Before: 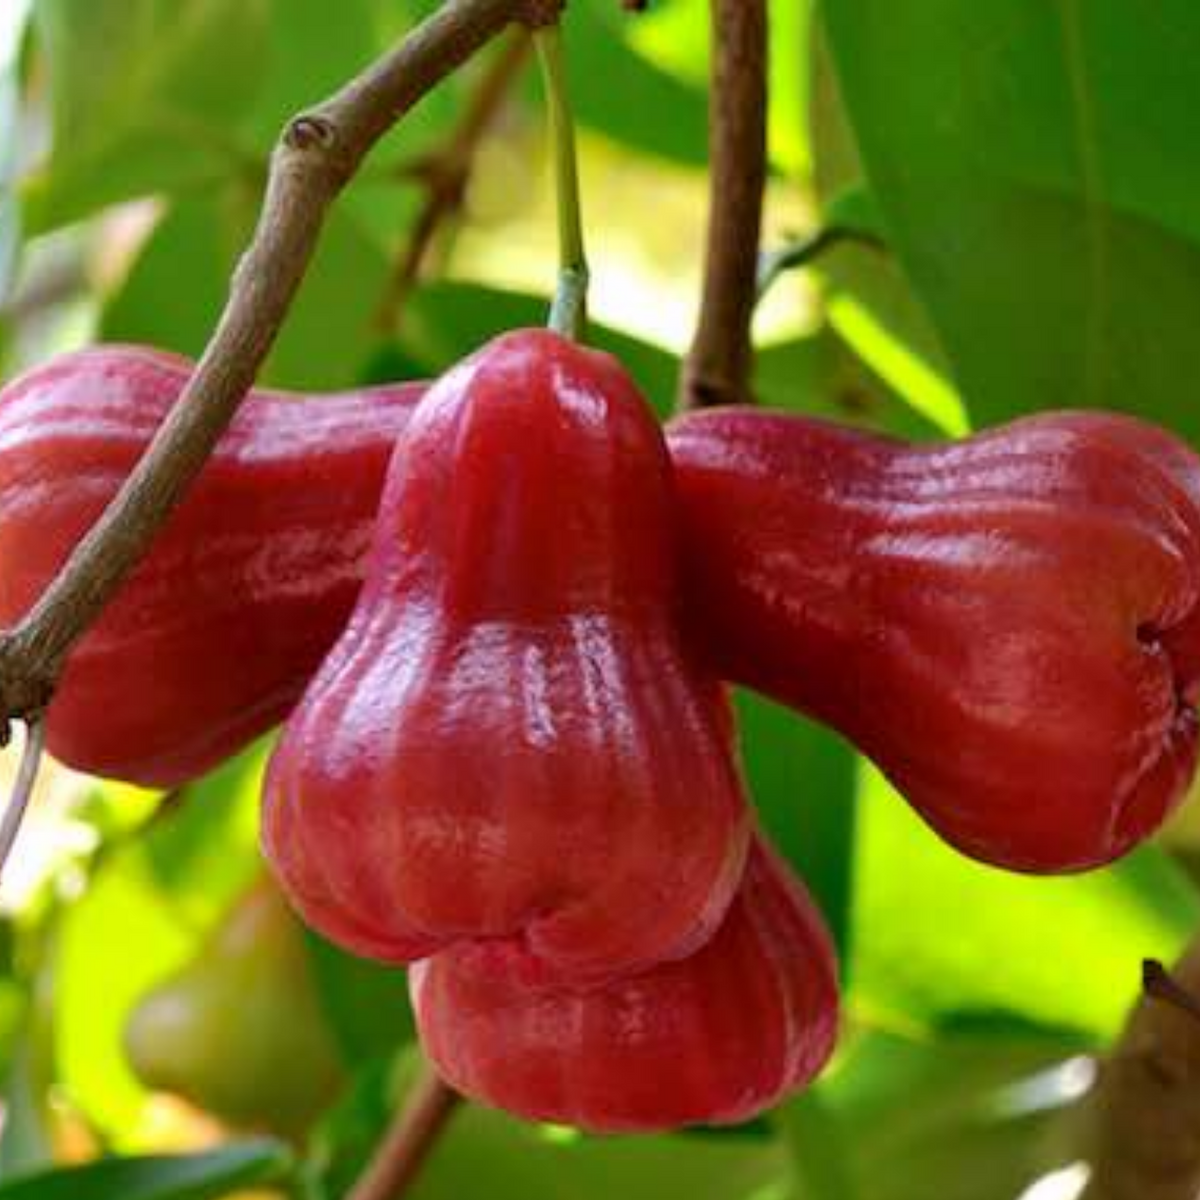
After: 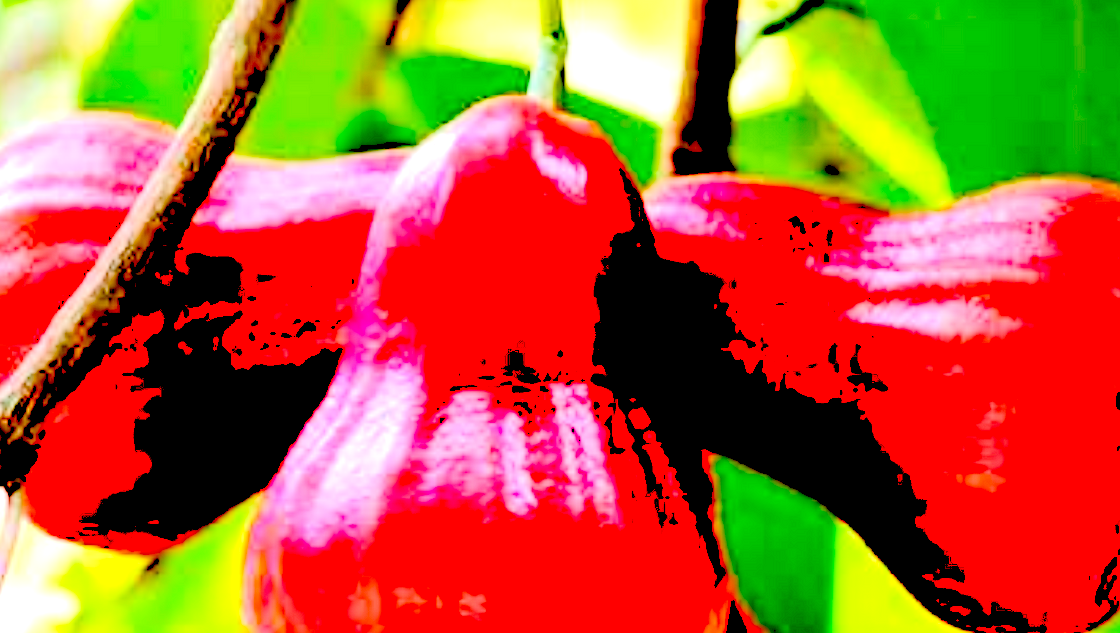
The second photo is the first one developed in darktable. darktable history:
tone equalizer: -7 EV 0.143 EV, -6 EV 0.57 EV, -5 EV 1.12 EV, -4 EV 1.31 EV, -3 EV 1.14 EV, -2 EV 0.6 EV, -1 EV 0.161 EV, edges refinement/feathering 500, mask exposure compensation -1.57 EV, preserve details no
crop: left 1.746%, top 19.362%, right 4.869%, bottom 27.84%
levels: black 8.53%, levels [0.072, 0.414, 0.976]
exposure: black level correction 0.04, exposure 0.498 EV, compensate exposure bias true, compensate highlight preservation false
